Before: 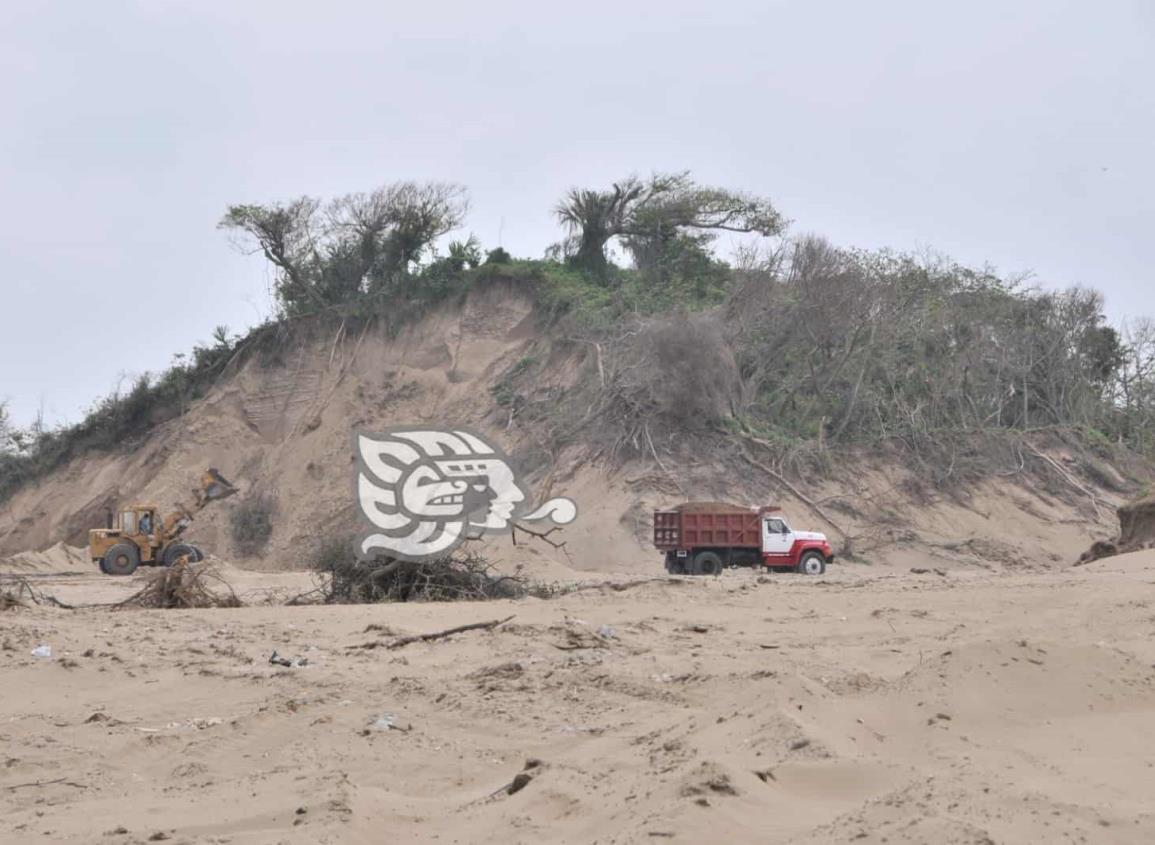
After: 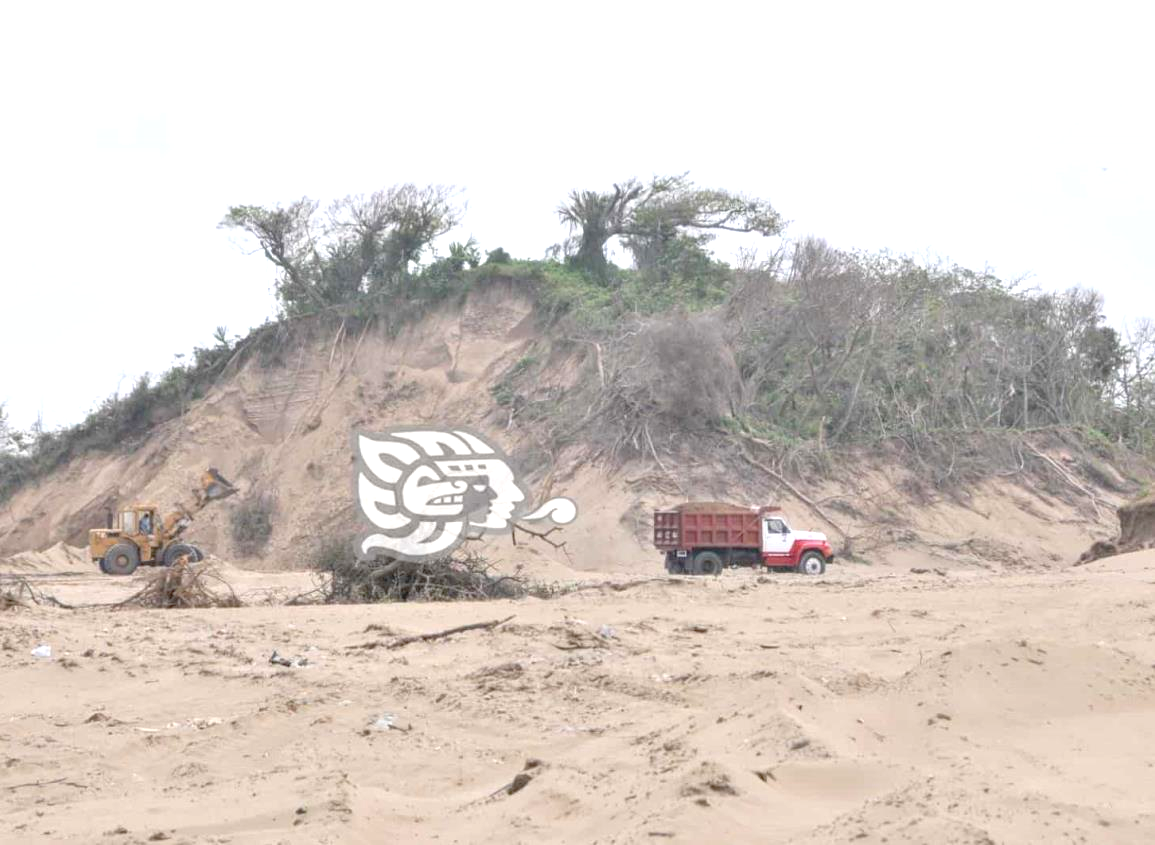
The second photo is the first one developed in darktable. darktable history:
exposure: black level correction 0.012, exposure 0.7 EV, compensate highlight preservation false
local contrast: highlights 44%, shadows 1%, detail 99%
